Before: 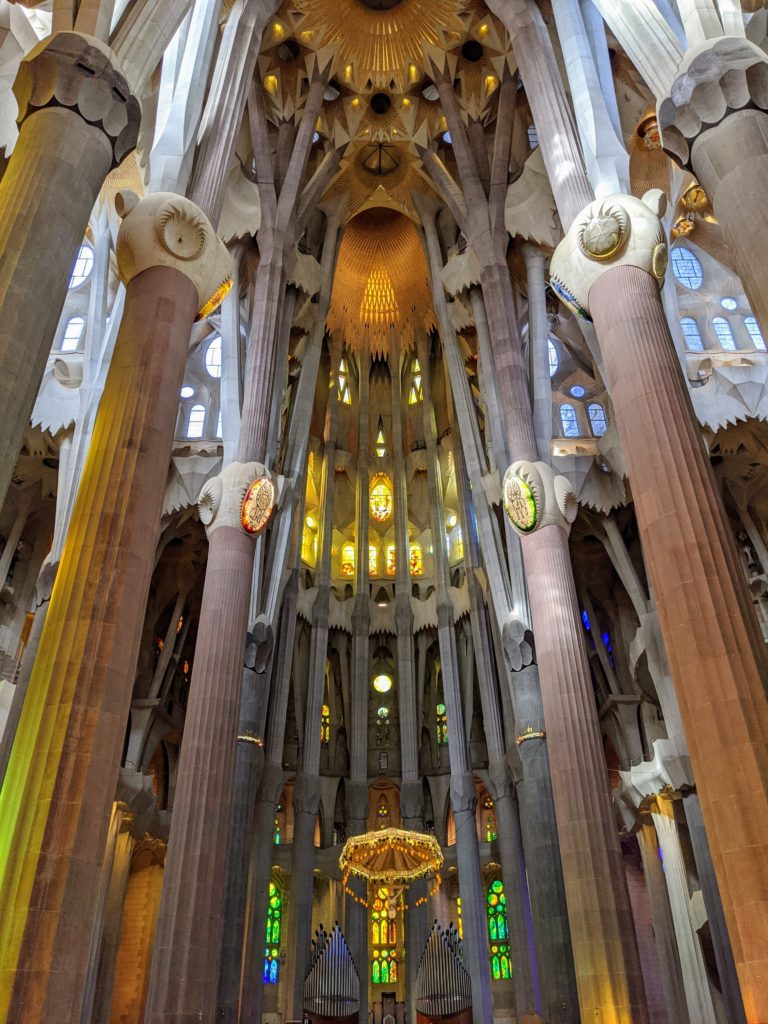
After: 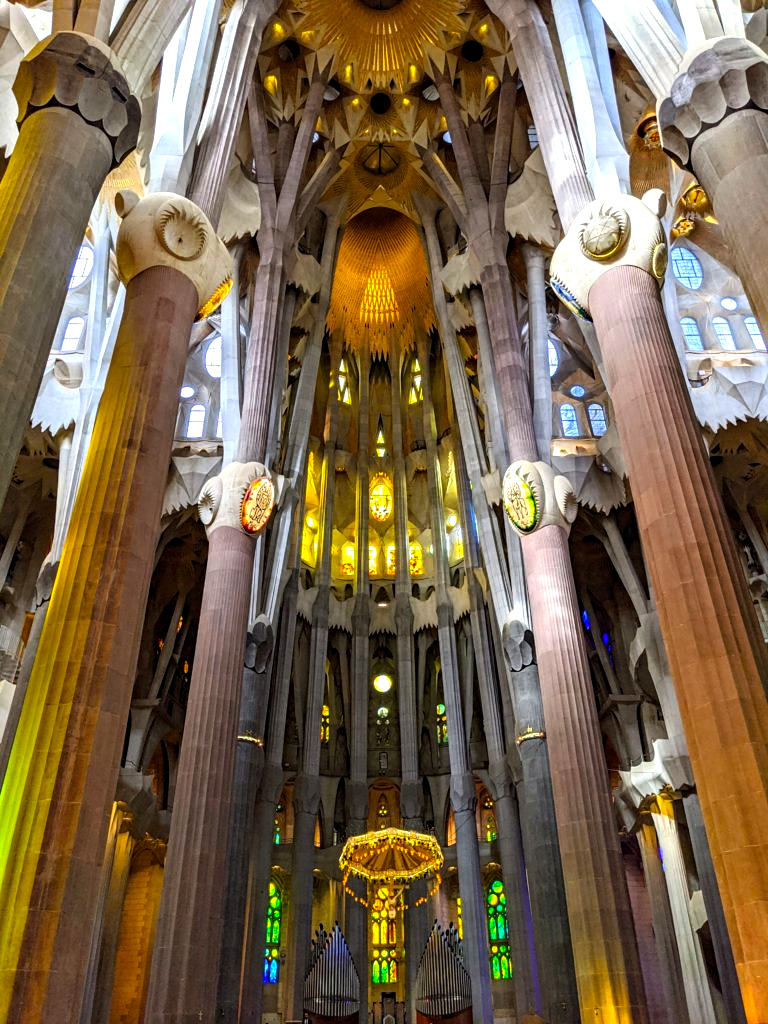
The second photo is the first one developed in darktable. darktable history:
color balance rgb: power › hue 72.51°, perceptual saturation grading › global saturation 30.393%
contrast equalizer: octaves 7, y [[0.502, 0.505, 0.512, 0.529, 0.564, 0.588], [0.5 ×6], [0.502, 0.505, 0.512, 0.529, 0.564, 0.588], [0, 0.001, 0.001, 0.004, 0.008, 0.011], [0, 0.001, 0.001, 0.004, 0.008, 0.011]]
tone equalizer: -8 EV -0.739 EV, -7 EV -0.728 EV, -6 EV -0.625 EV, -5 EV -0.388 EV, -3 EV 0.394 EV, -2 EV 0.6 EV, -1 EV 0.682 EV, +0 EV 0.776 EV, edges refinement/feathering 500, mask exposure compensation -1.57 EV, preserve details guided filter
